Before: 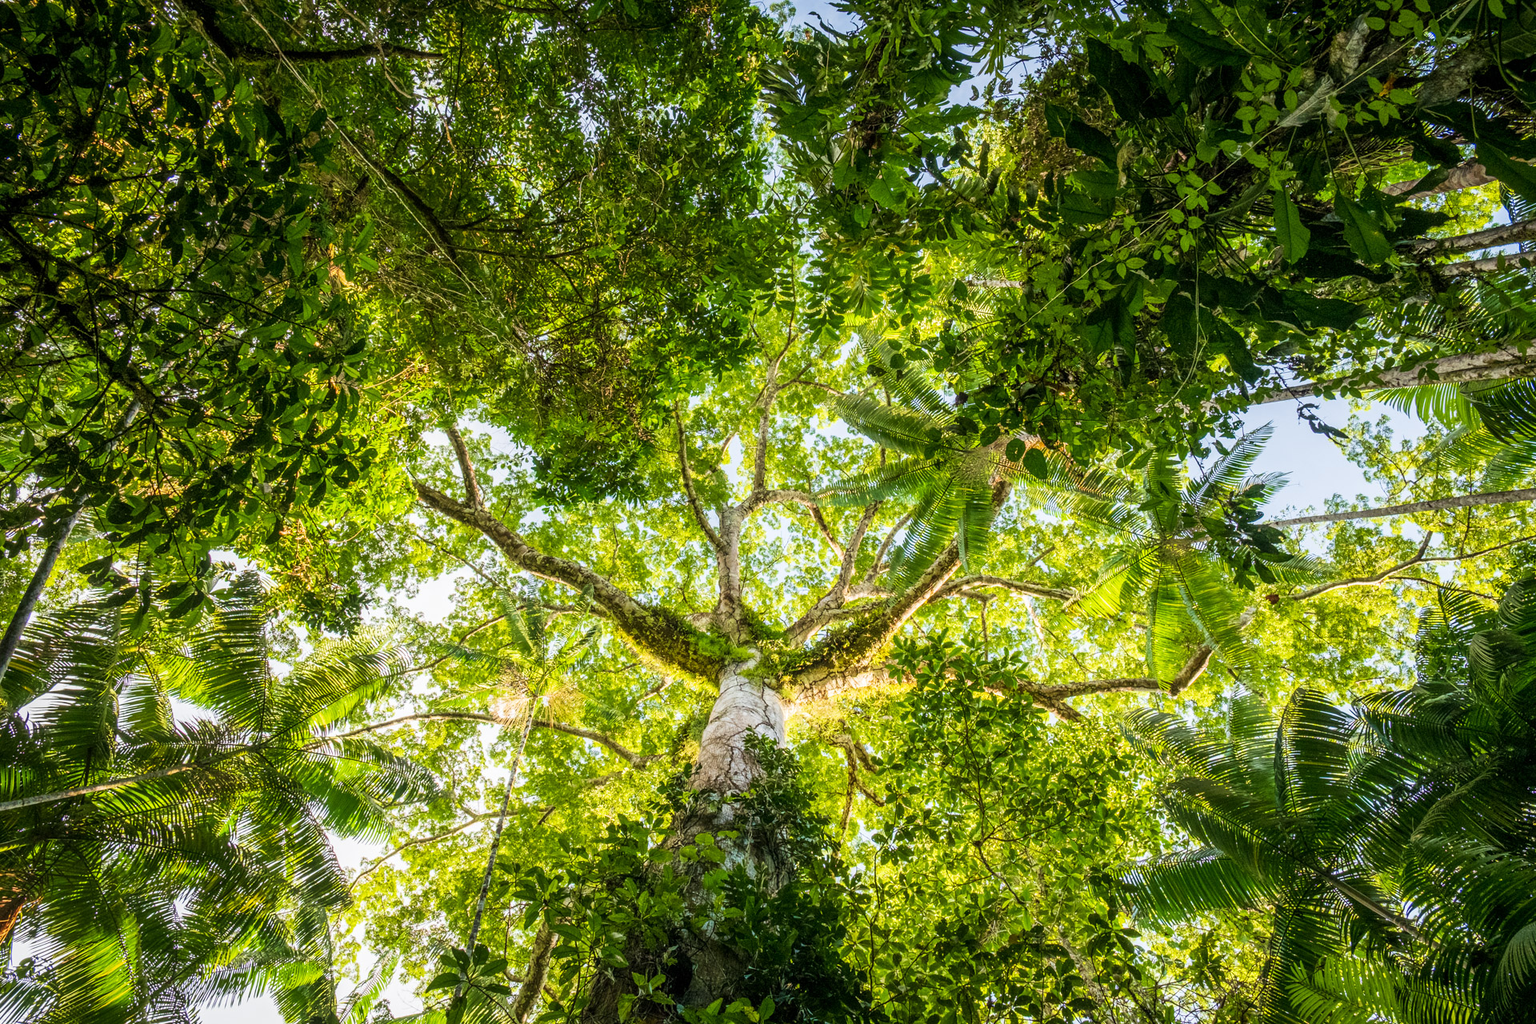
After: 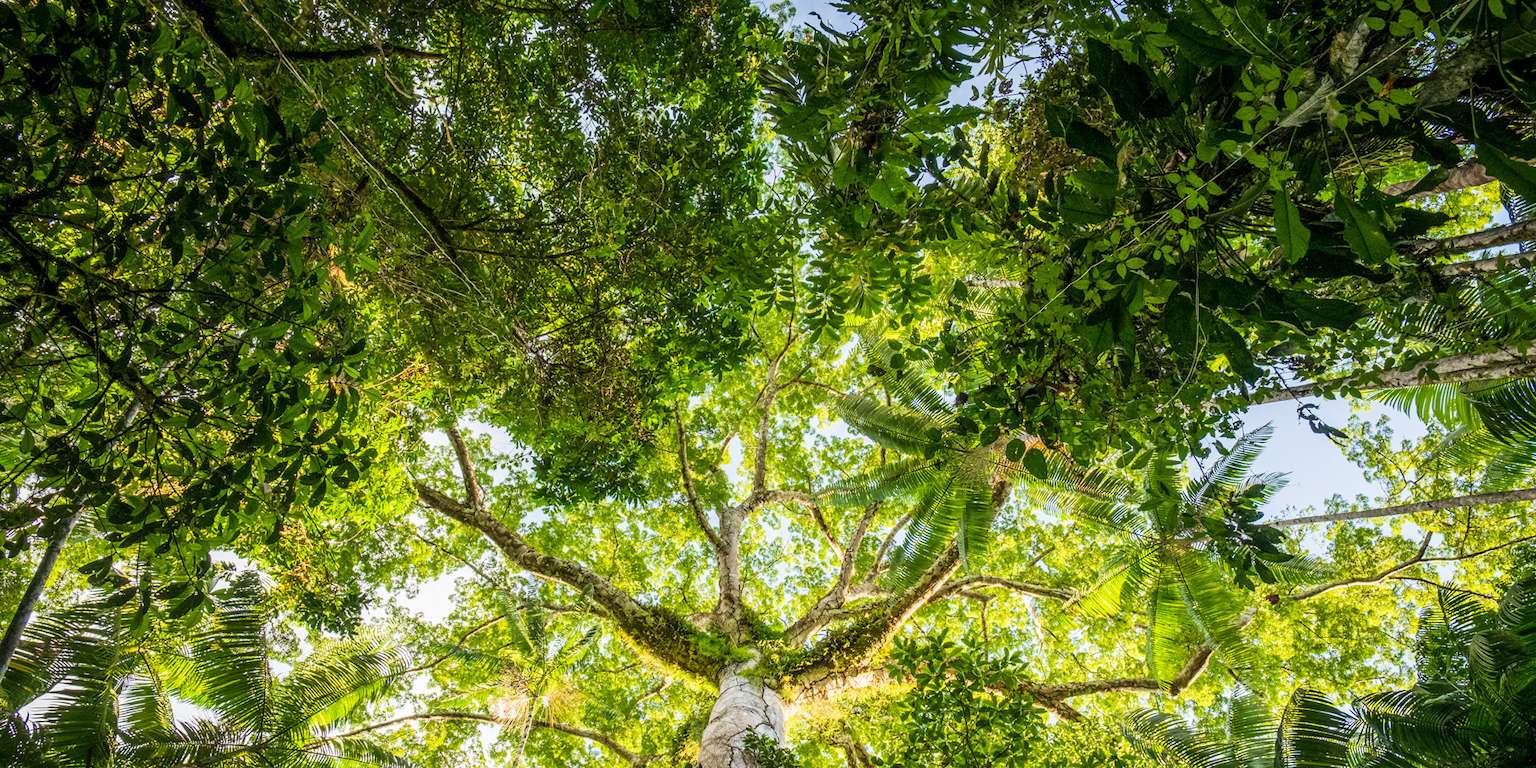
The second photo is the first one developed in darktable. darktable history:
contrast equalizer: y [[0.5 ×6], [0.5 ×6], [0.5, 0.5, 0.501, 0.545, 0.707, 0.863], [0 ×6], [0 ×6]]
crop: bottom 24.967%
